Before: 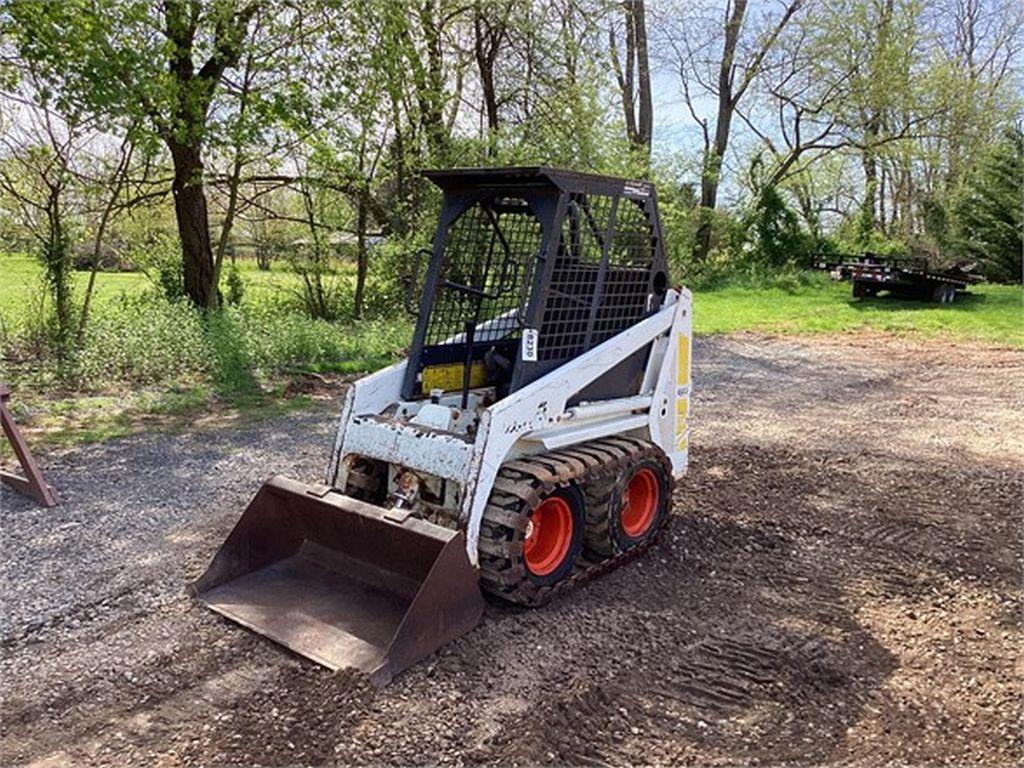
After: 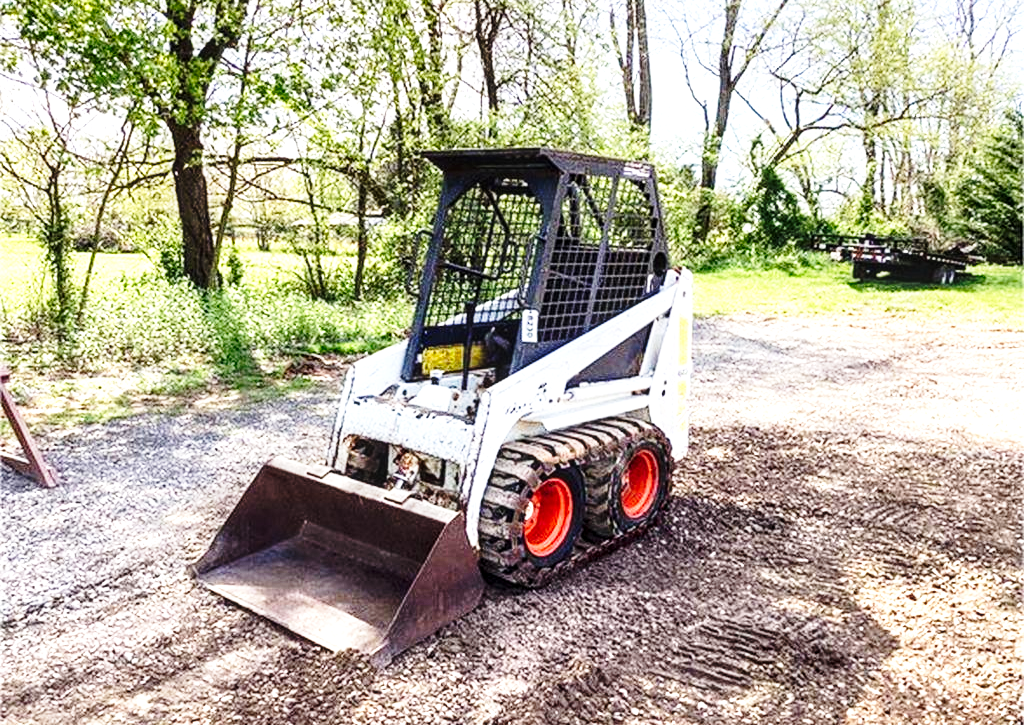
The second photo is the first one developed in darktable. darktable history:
local contrast: detail 130%
tone equalizer: -8 EV -0.417 EV, -7 EV -0.389 EV, -6 EV -0.333 EV, -5 EV -0.222 EV, -3 EV 0.222 EV, -2 EV 0.333 EV, -1 EV 0.389 EV, +0 EV 0.417 EV, edges refinement/feathering 500, mask exposure compensation -1.57 EV, preserve details no
crop and rotate: top 2.479%, bottom 3.018%
exposure: exposure 0.74 EV, compensate highlight preservation false
base curve: curves: ch0 [(0, 0) (0.028, 0.03) (0.121, 0.232) (0.46, 0.748) (0.859, 0.968) (1, 1)], preserve colors none
